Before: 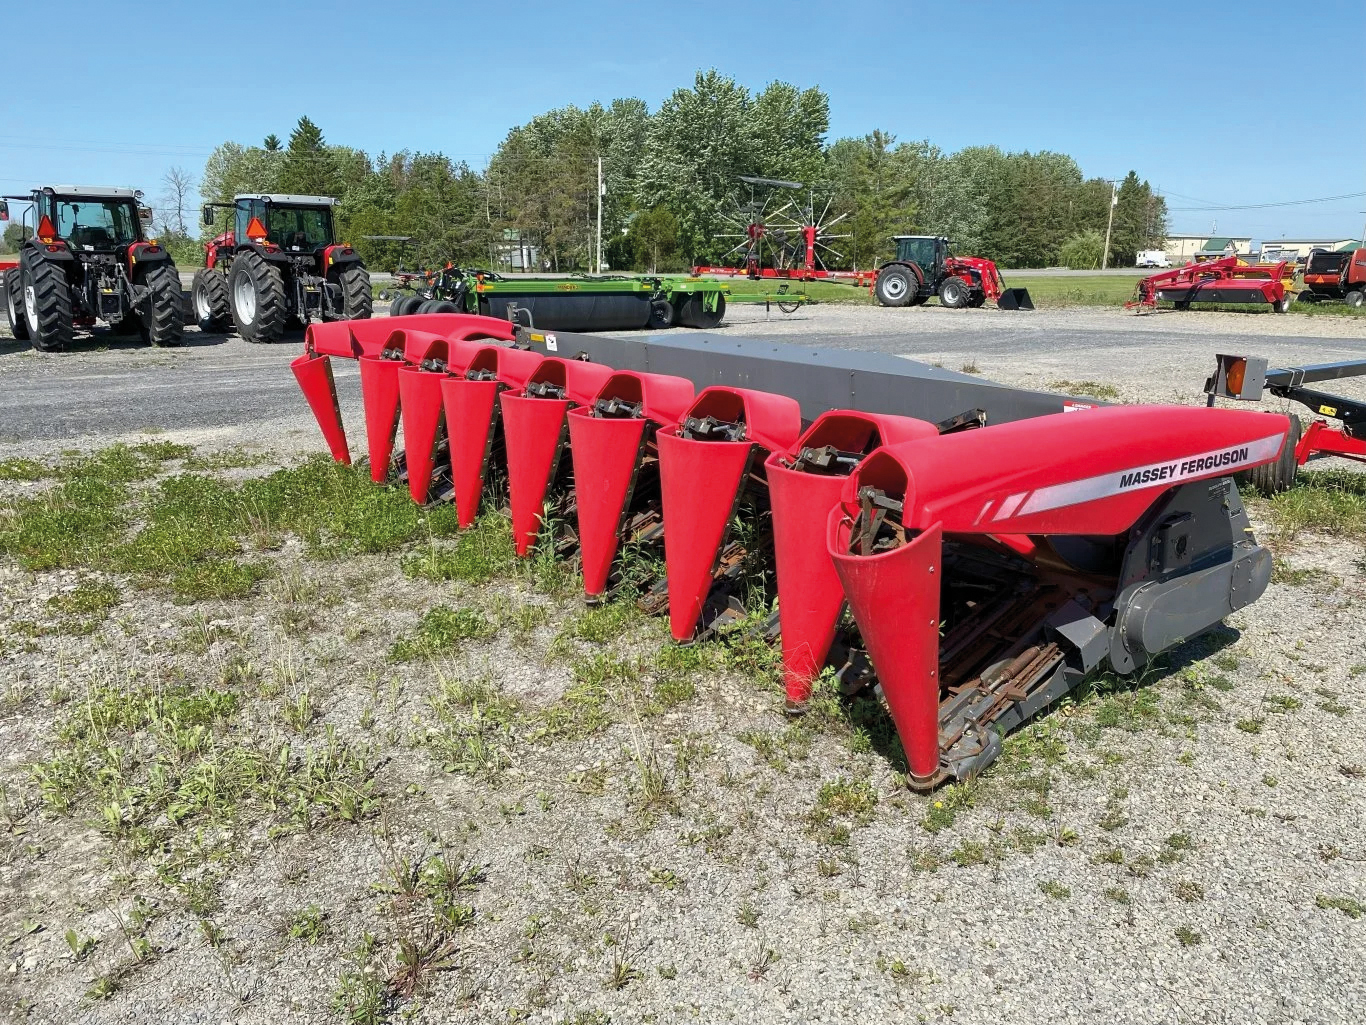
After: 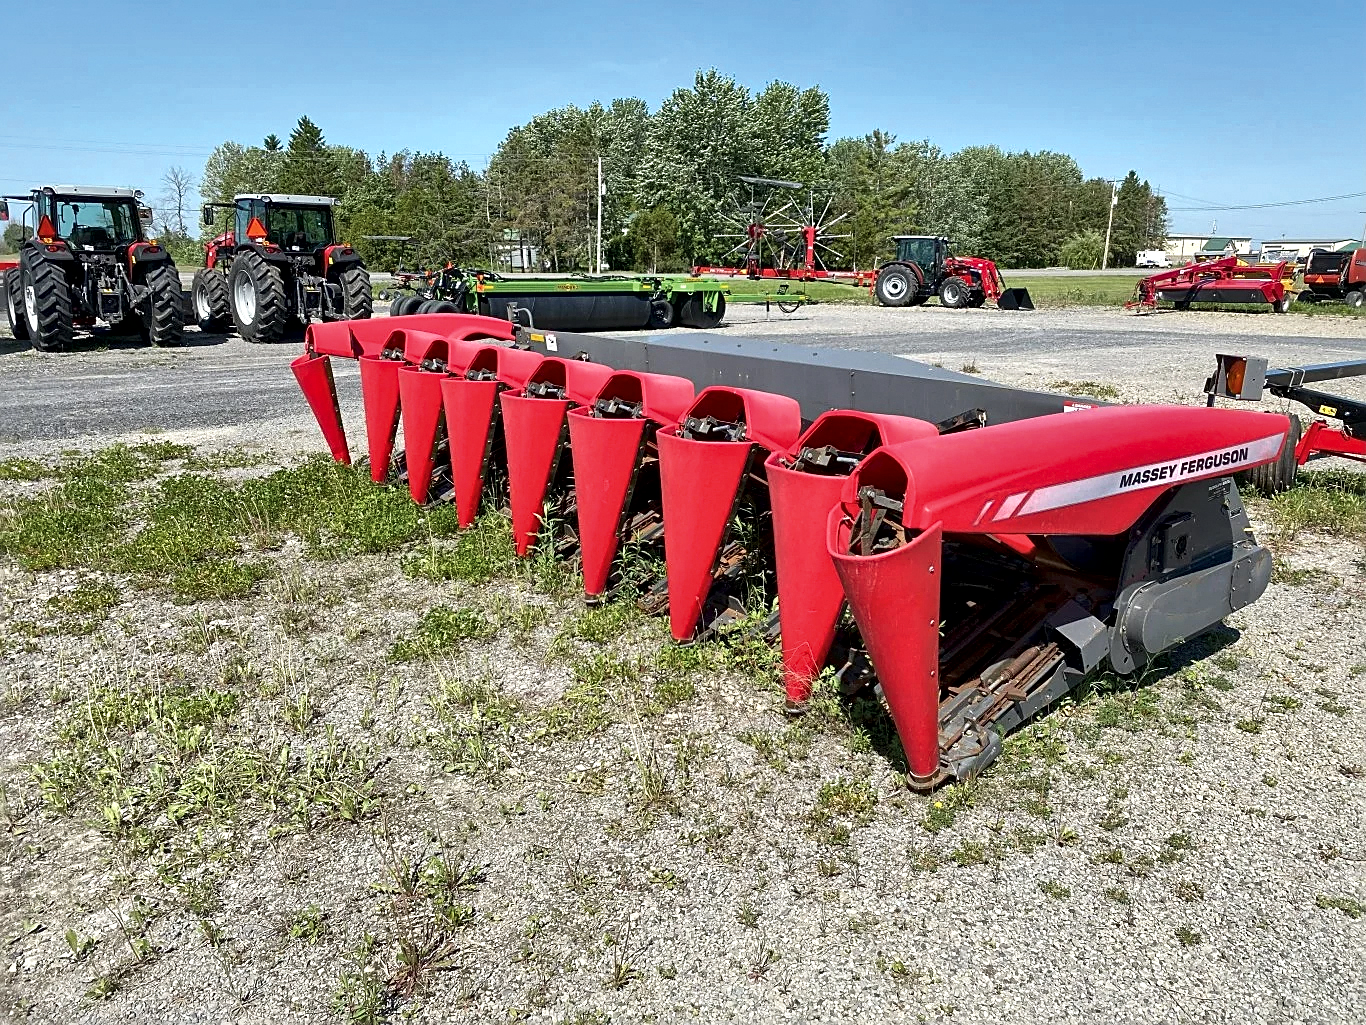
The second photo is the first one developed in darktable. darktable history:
local contrast: mode bilateral grid, contrast 25, coarseness 60, detail 152%, midtone range 0.2
sharpen: on, module defaults
